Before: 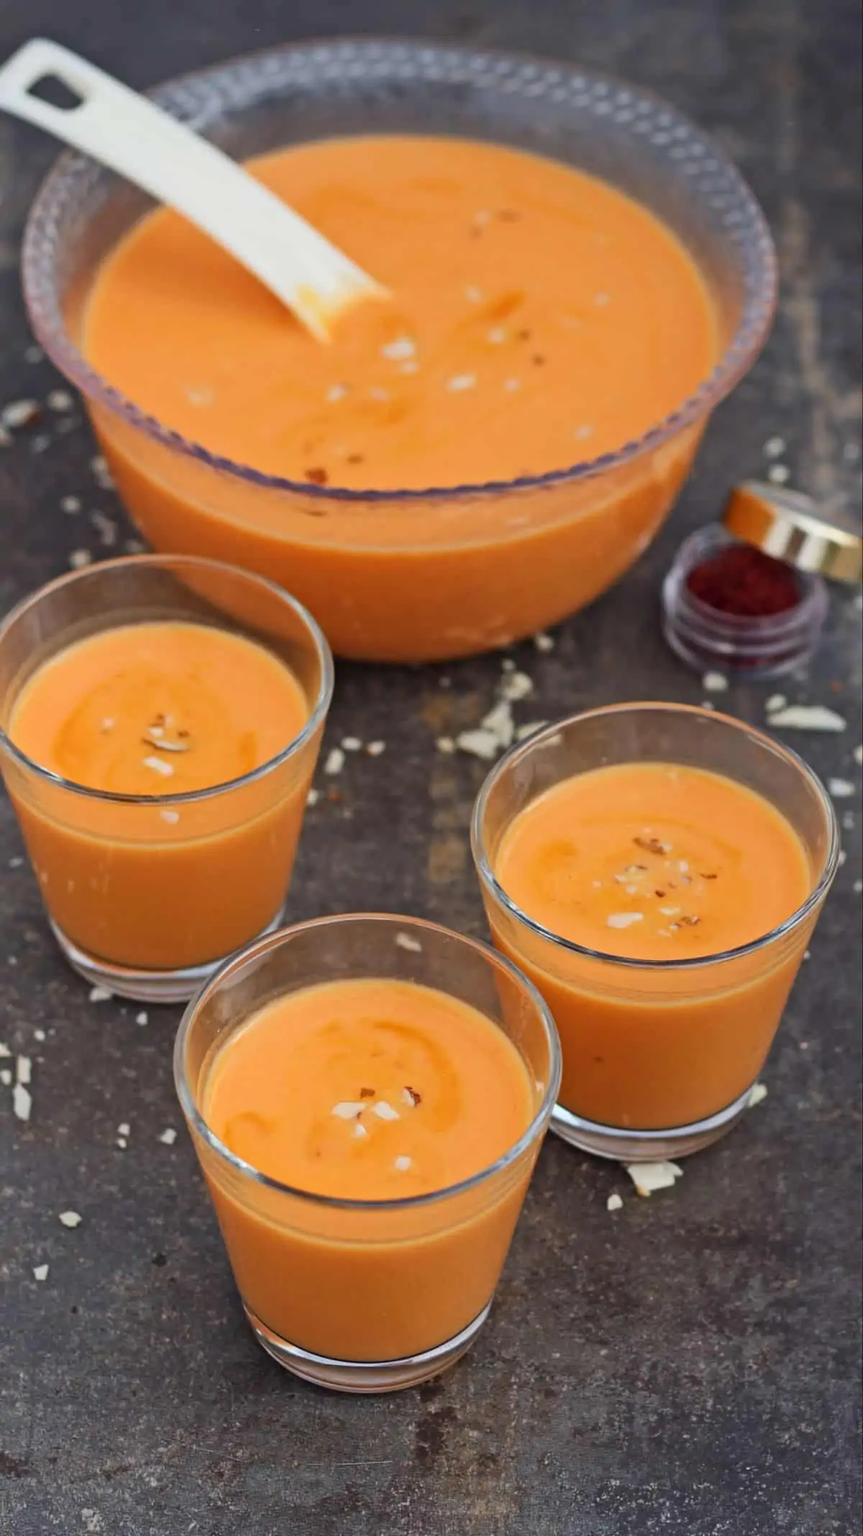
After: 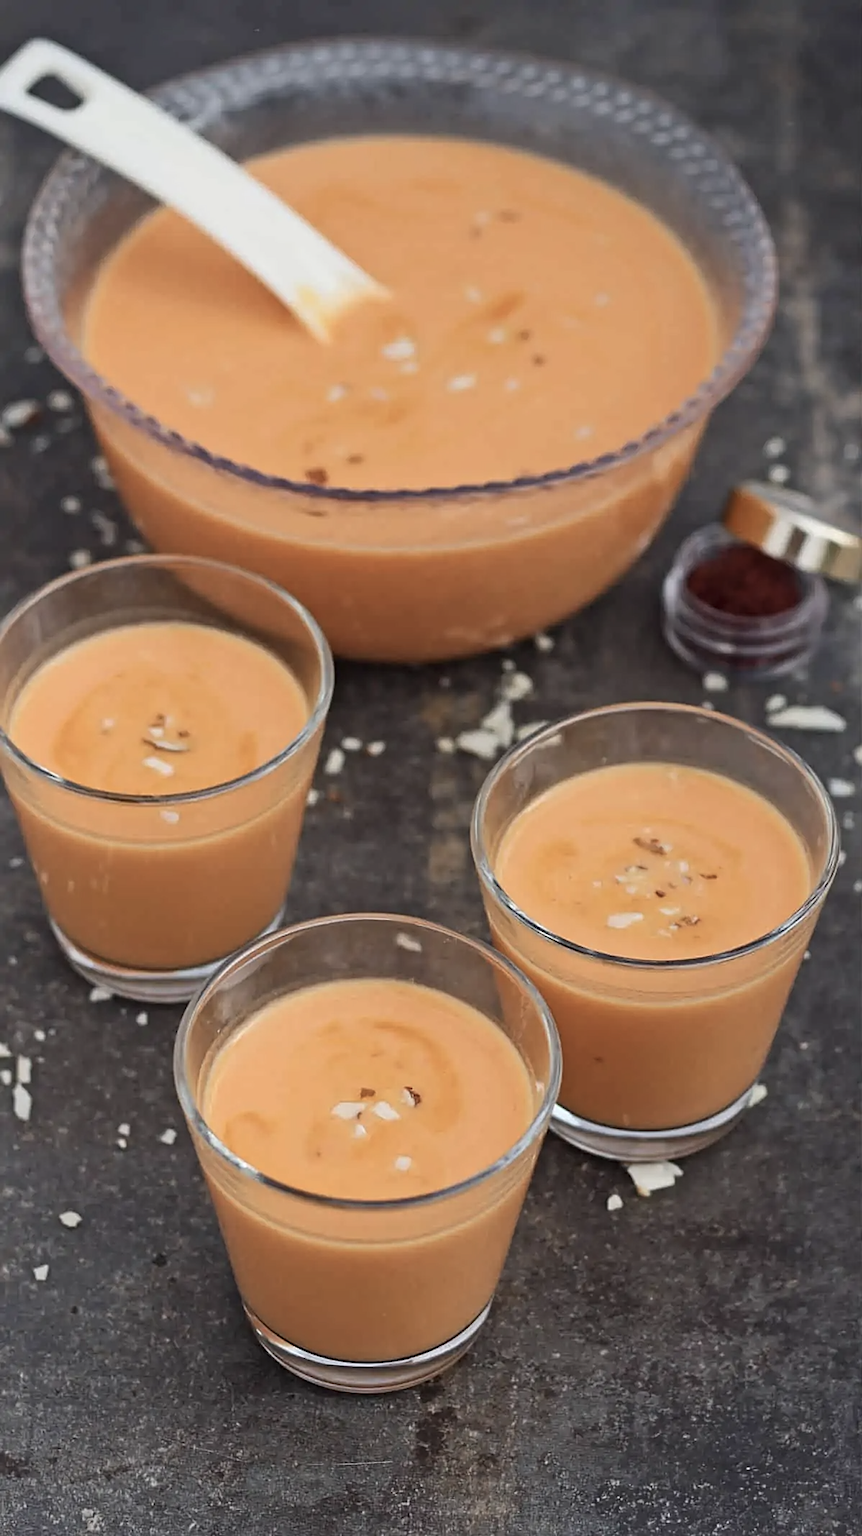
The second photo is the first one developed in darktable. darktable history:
sharpen: on, module defaults
contrast brightness saturation: contrast 0.1, saturation -0.36
